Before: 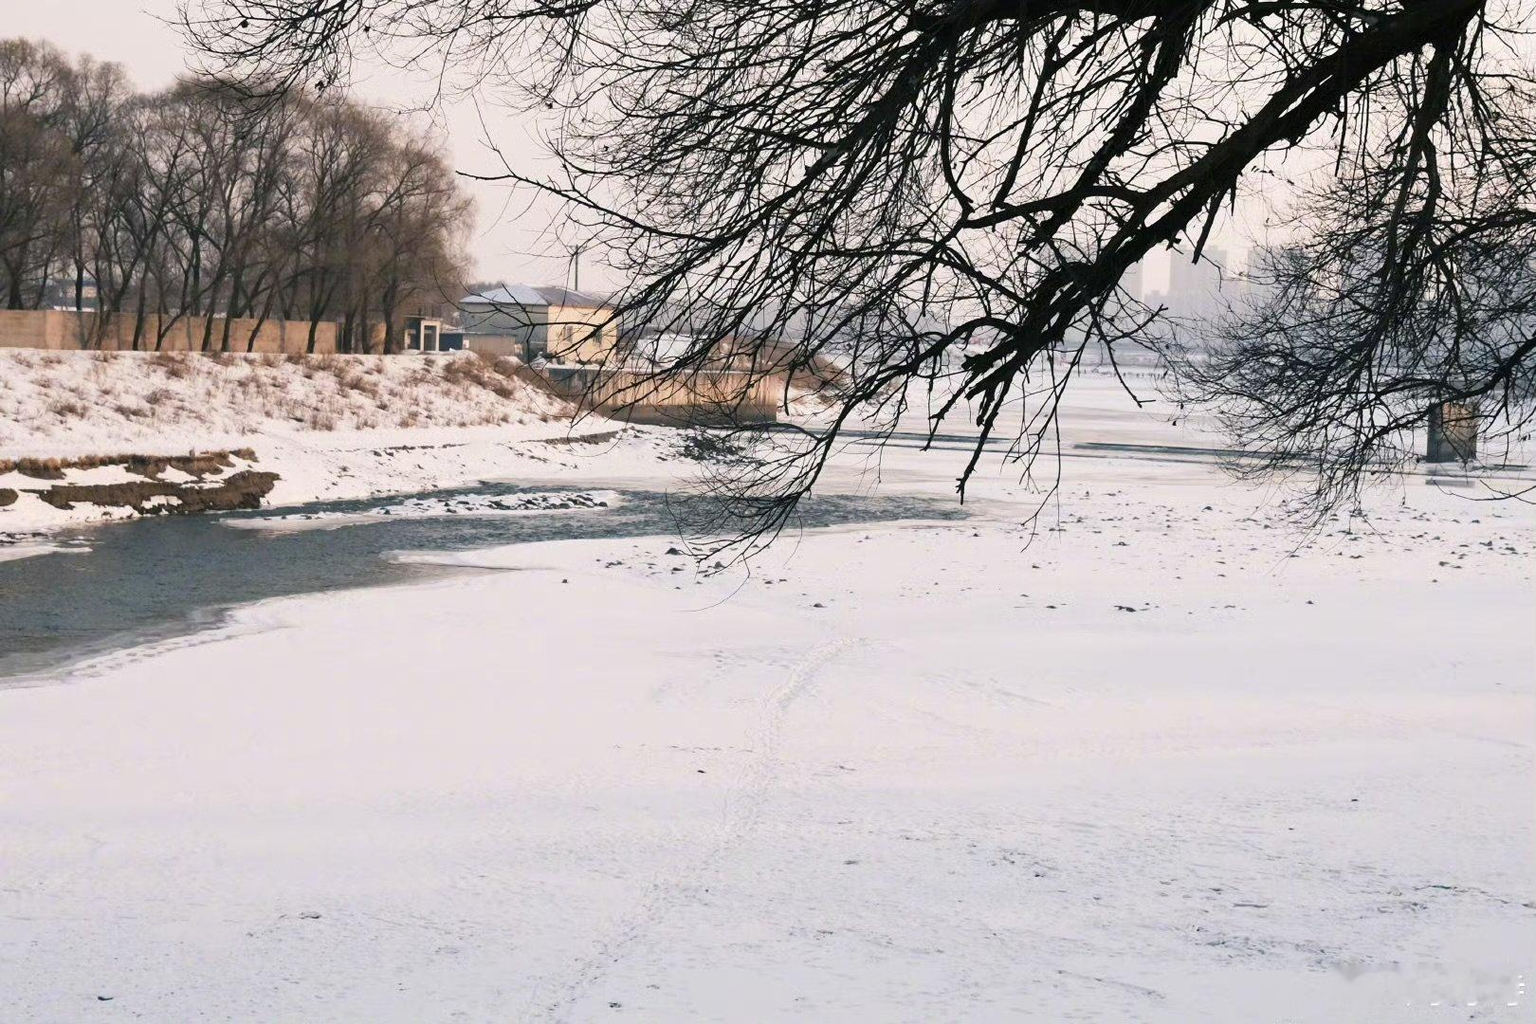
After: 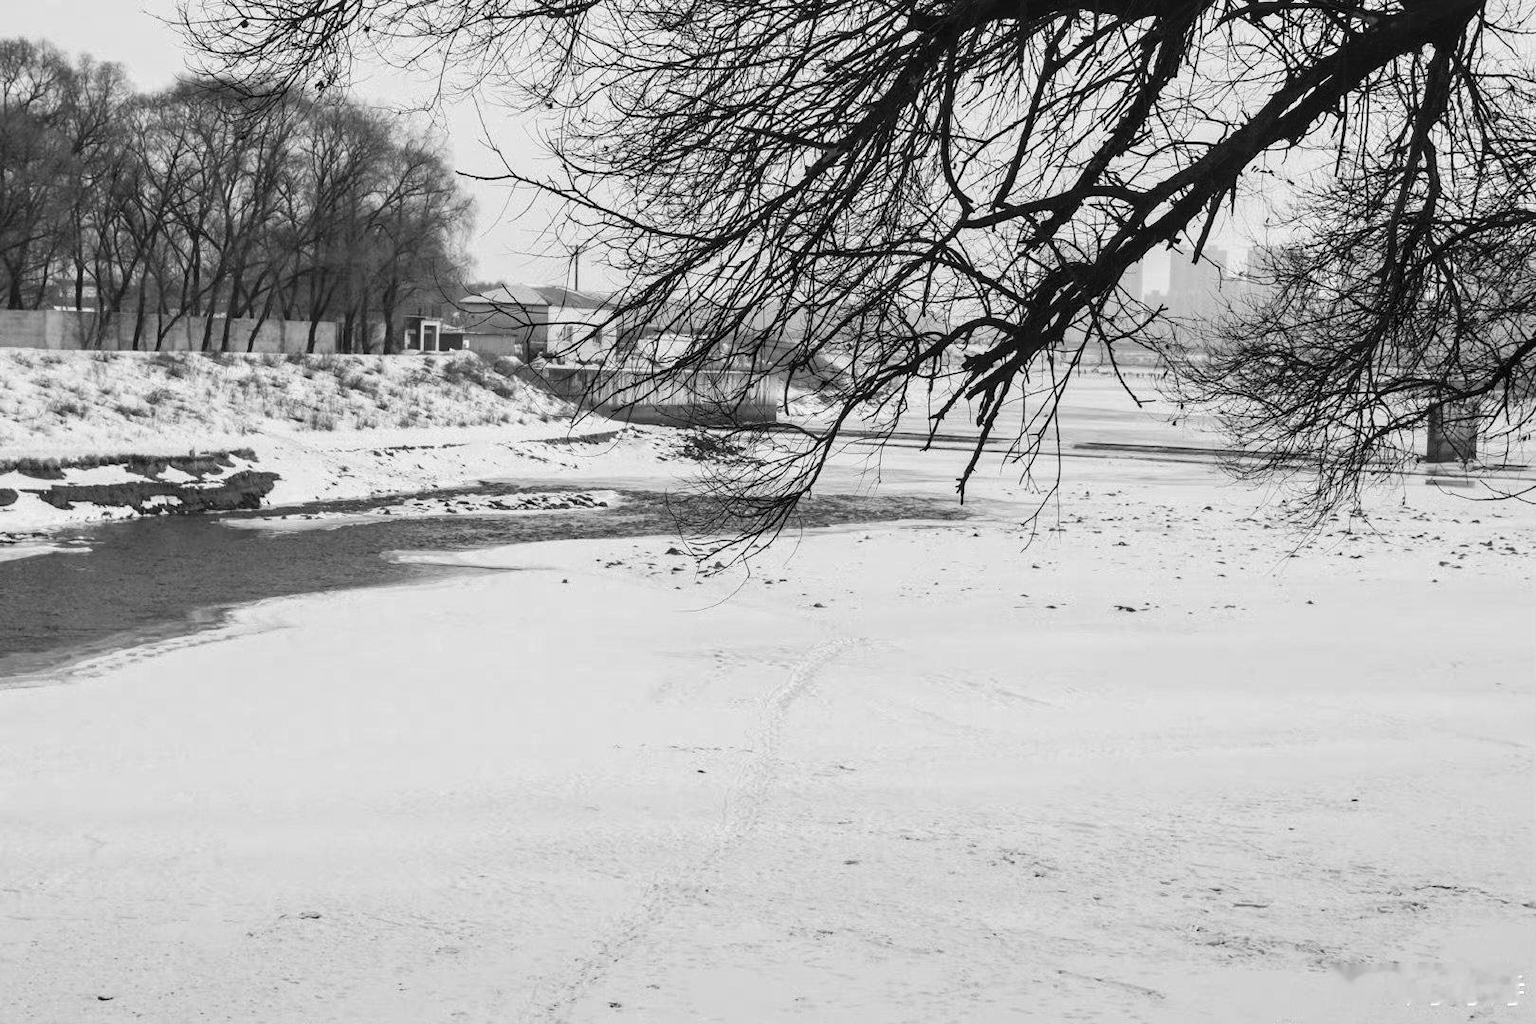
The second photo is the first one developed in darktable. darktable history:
local contrast: on, module defaults
tone equalizer: on, module defaults
contrast brightness saturation: saturation -1
